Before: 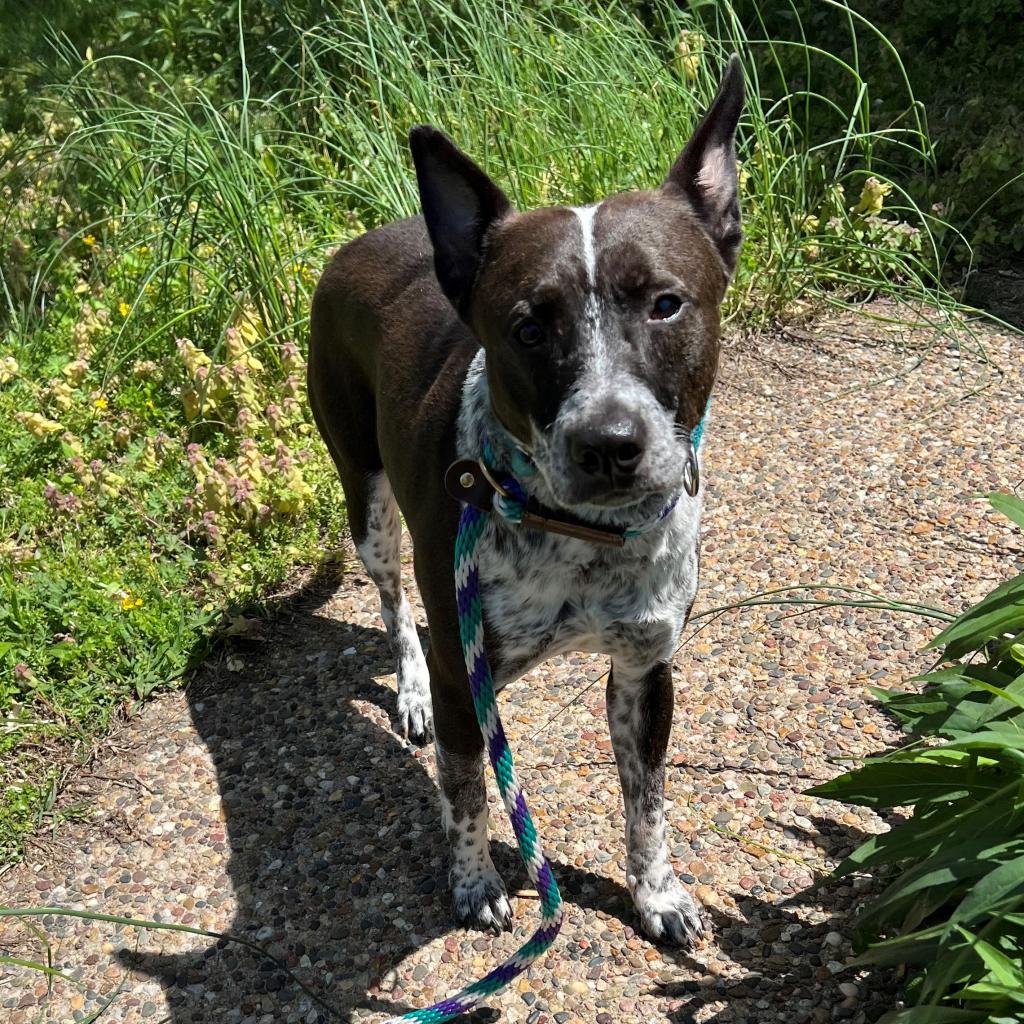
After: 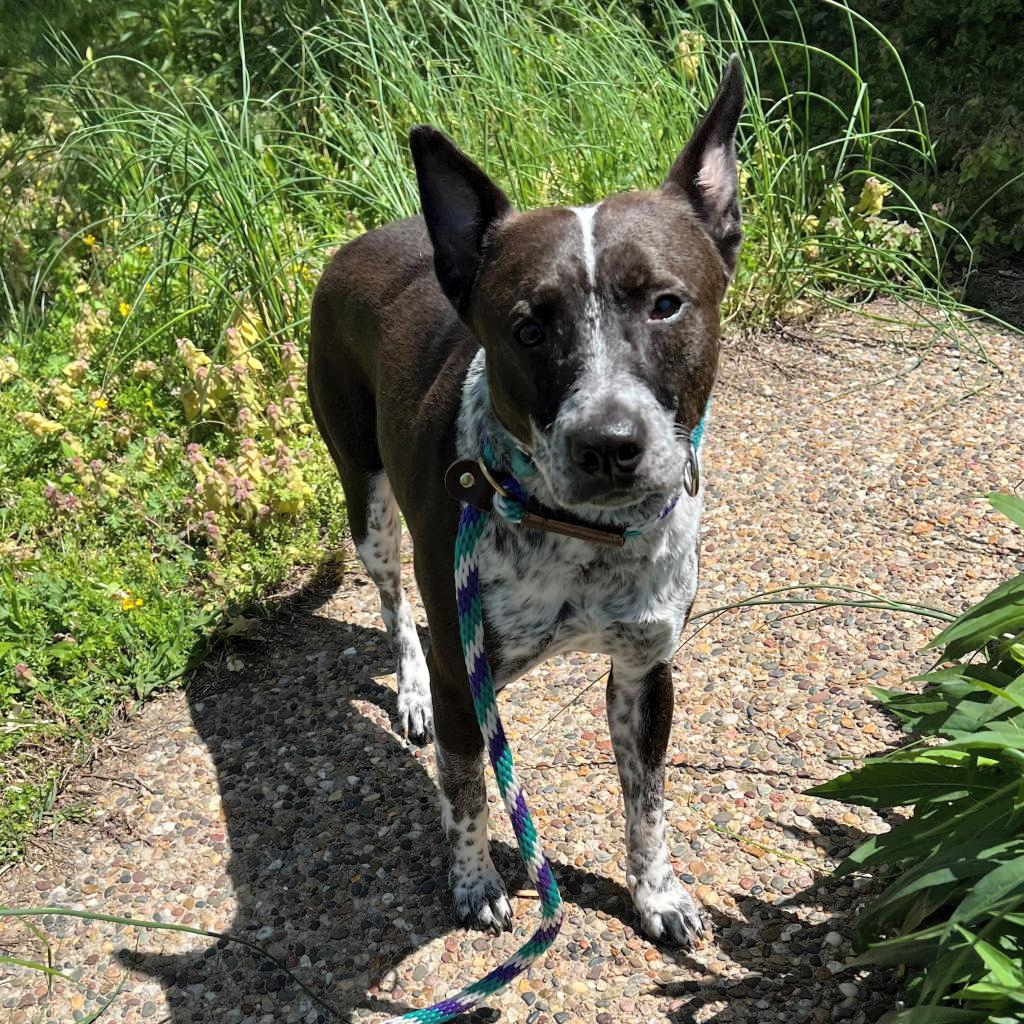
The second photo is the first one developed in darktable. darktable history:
contrast brightness saturation: contrast 0.054, brightness 0.068, saturation 0.006
